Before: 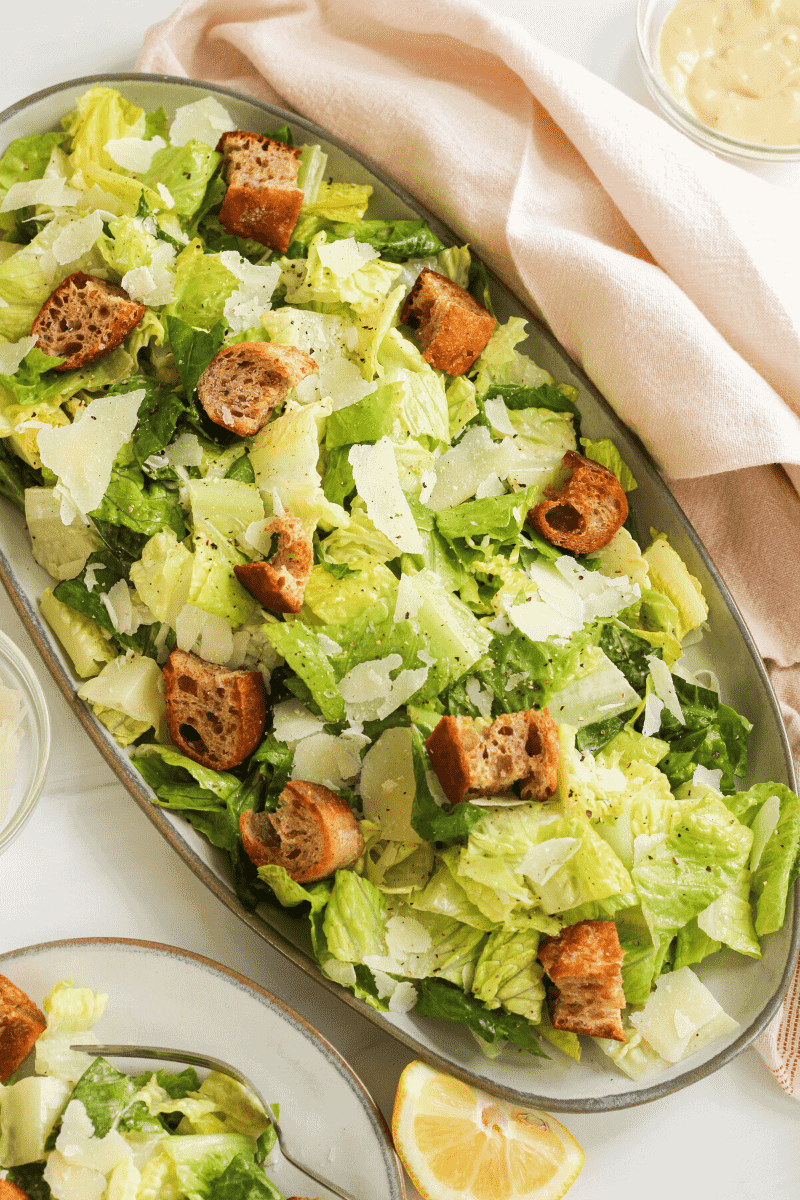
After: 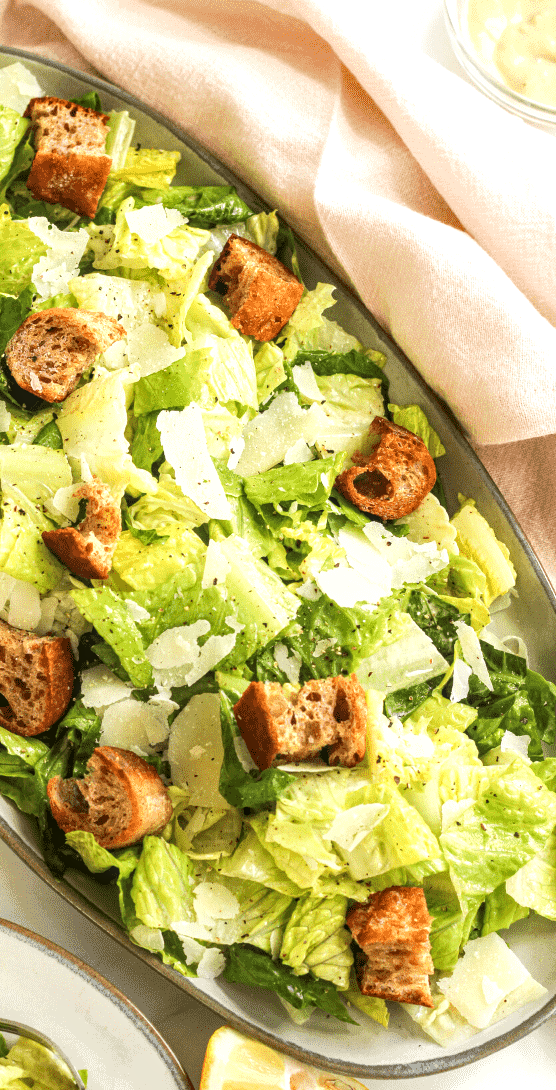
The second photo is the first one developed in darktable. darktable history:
tone equalizer: on, module defaults
crop and rotate: left 24.034%, top 2.838%, right 6.406%, bottom 6.299%
local contrast: on, module defaults
exposure: exposure 0.426 EV, compensate highlight preservation false
